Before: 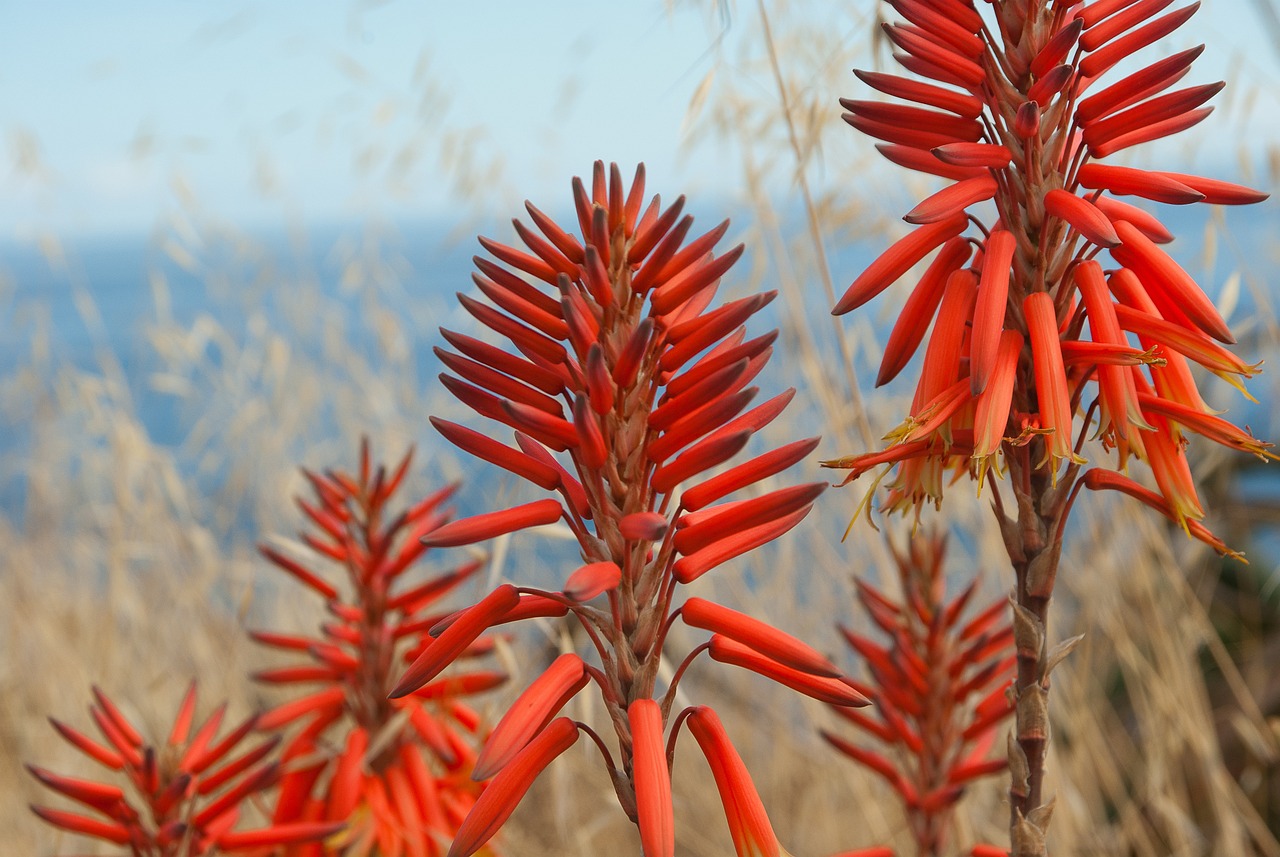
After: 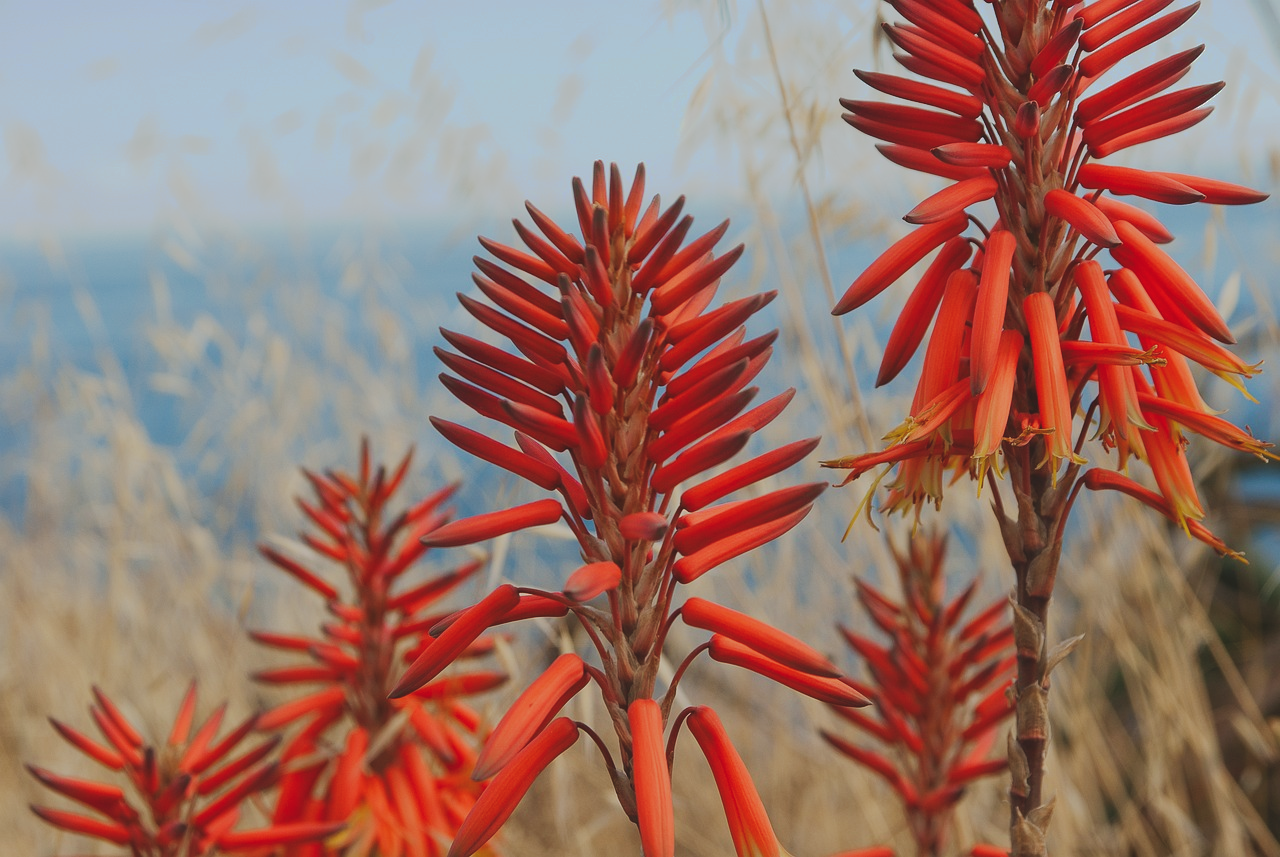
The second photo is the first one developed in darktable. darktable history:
tone curve: curves: ch0 [(0, 0) (0.003, 0.098) (0.011, 0.099) (0.025, 0.103) (0.044, 0.114) (0.069, 0.13) (0.1, 0.142) (0.136, 0.161) (0.177, 0.189) (0.224, 0.224) (0.277, 0.266) (0.335, 0.32) (0.399, 0.38) (0.468, 0.45) (0.543, 0.522) (0.623, 0.598) (0.709, 0.669) (0.801, 0.731) (0.898, 0.786) (1, 1)], preserve colors none
